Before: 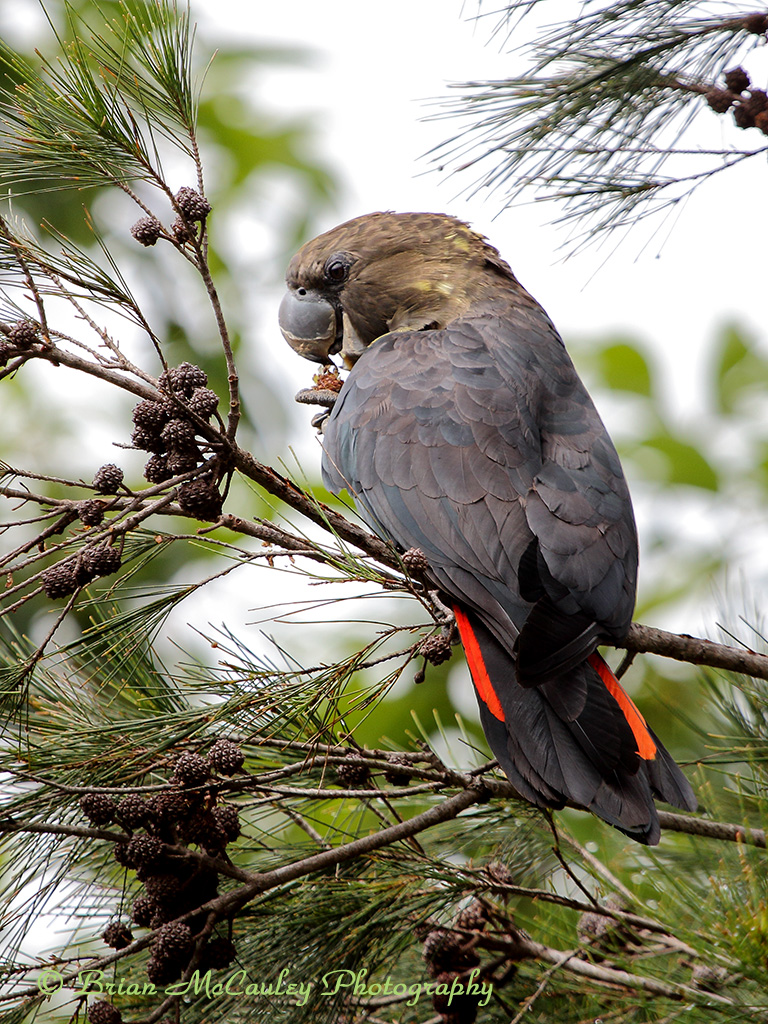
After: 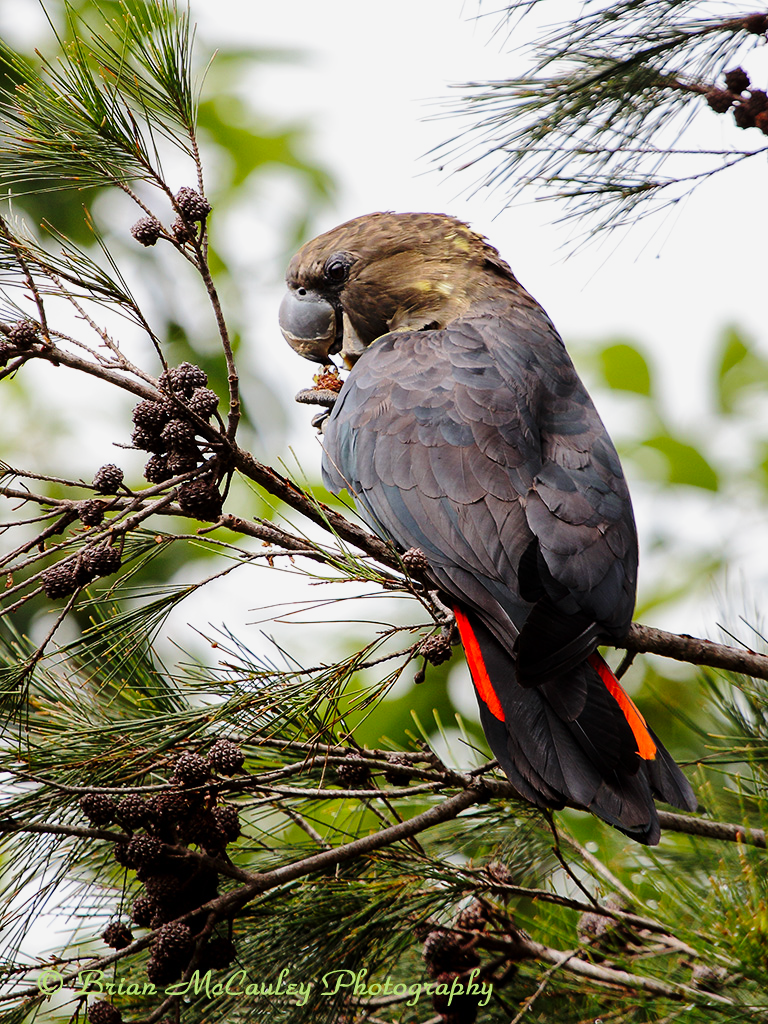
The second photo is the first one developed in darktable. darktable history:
base curve: curves: ch0 [(0, 0) (0.026, 0.03) (0.109, 0.232) (0.351, 0.748) (0.669, 0.968) (1, 1)], preserve colors none
exposure: black level correction 0, exposure 0.7 EV, compensate exposure bias true, compensate highlight preservation false
